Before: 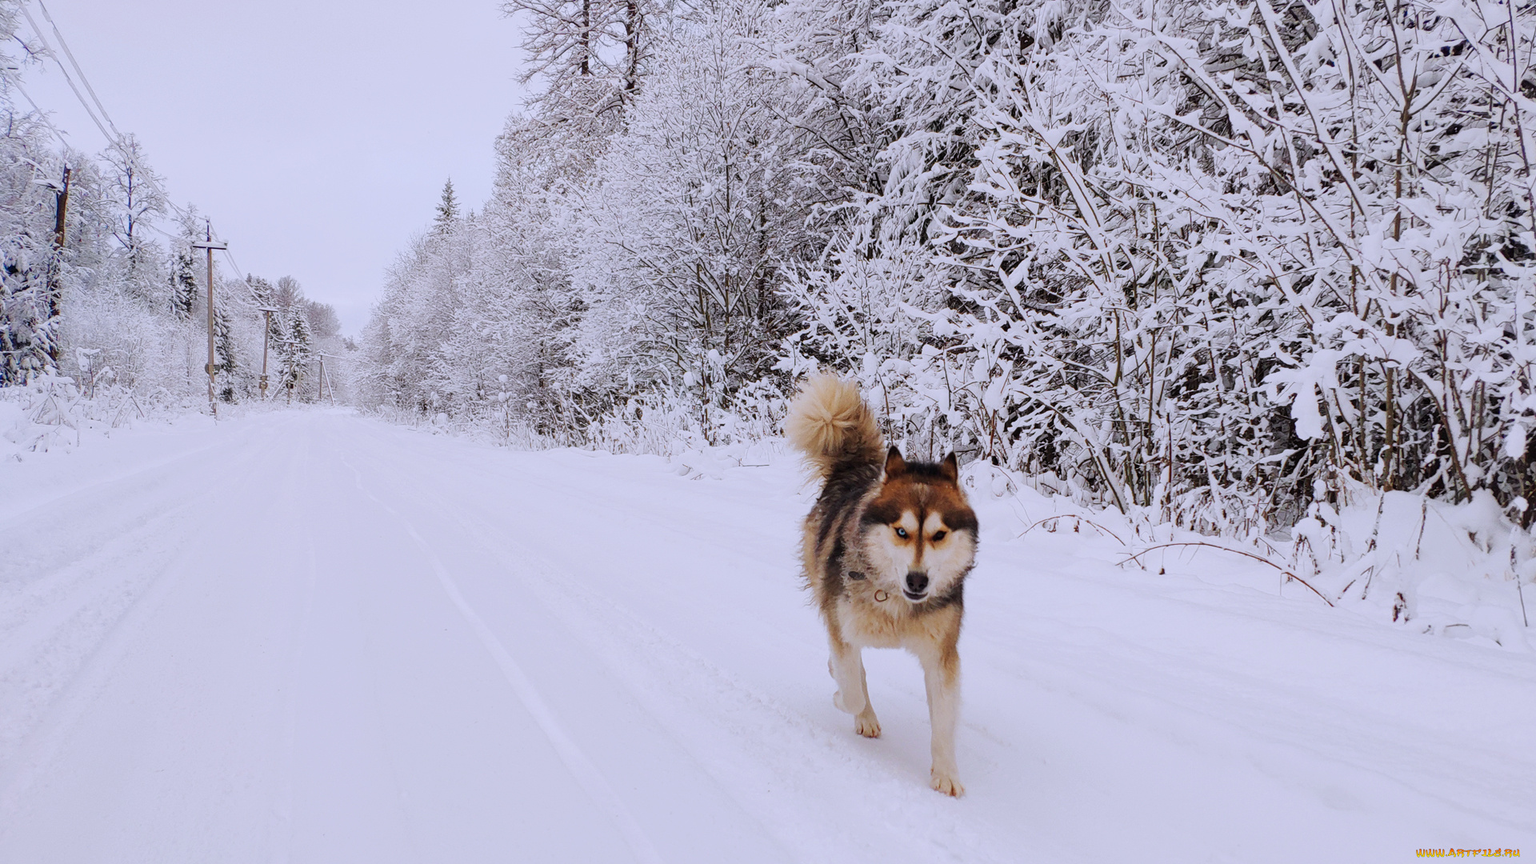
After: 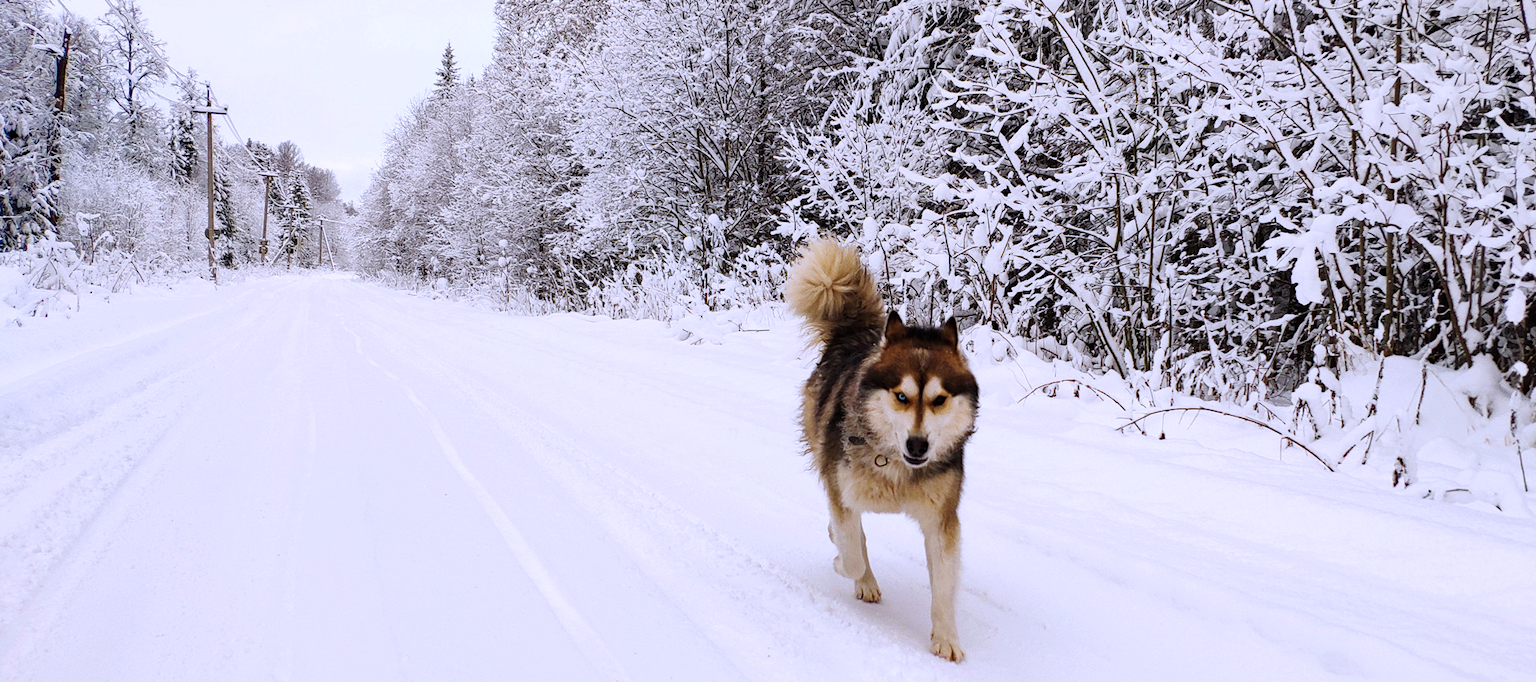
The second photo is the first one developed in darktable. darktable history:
haze removal: compatibility mode true, adaptive false
crop and rotate: top 15.69%, bottom 5.312%
color balance rgb: shadows lift › luminance -19.876%, perceptual saturation grading › global saturation 0.303%, perceptual brilliance grading › highlights 14.555%, perceptual brilliance grading › mid-tones -6.088%, perceptual brilliance grading › shadows -27.504%, global vibrance 20%
